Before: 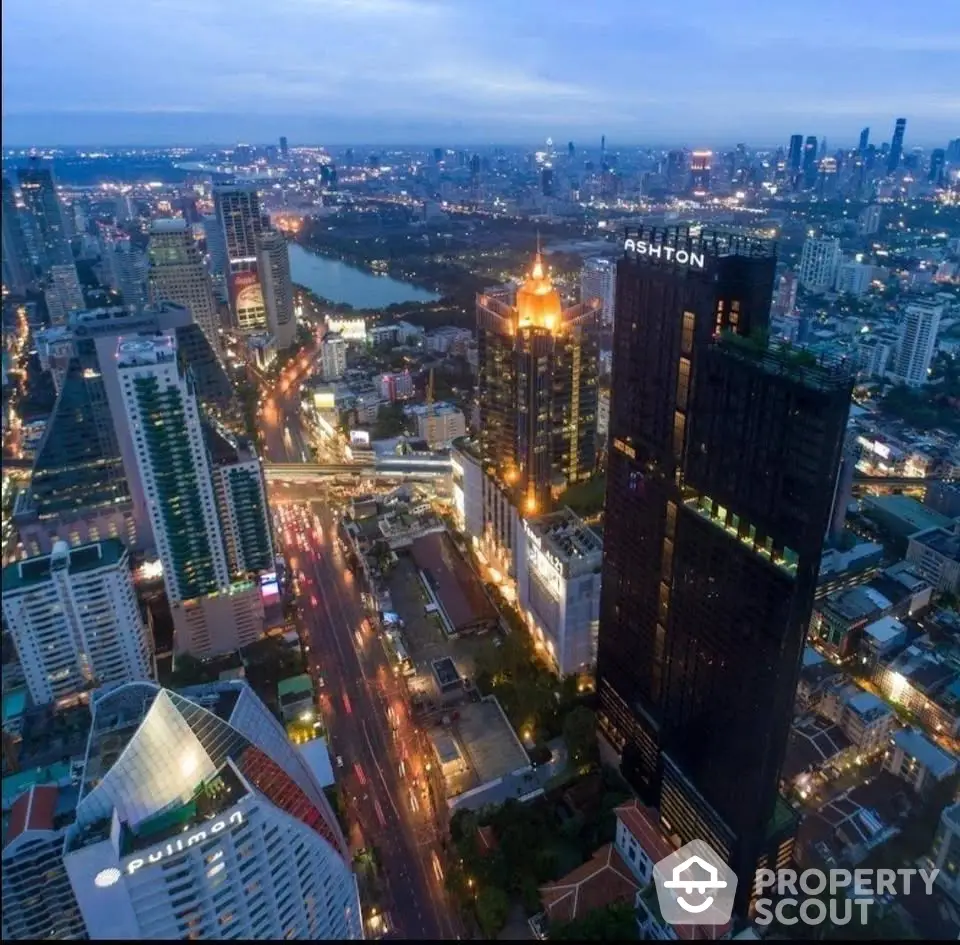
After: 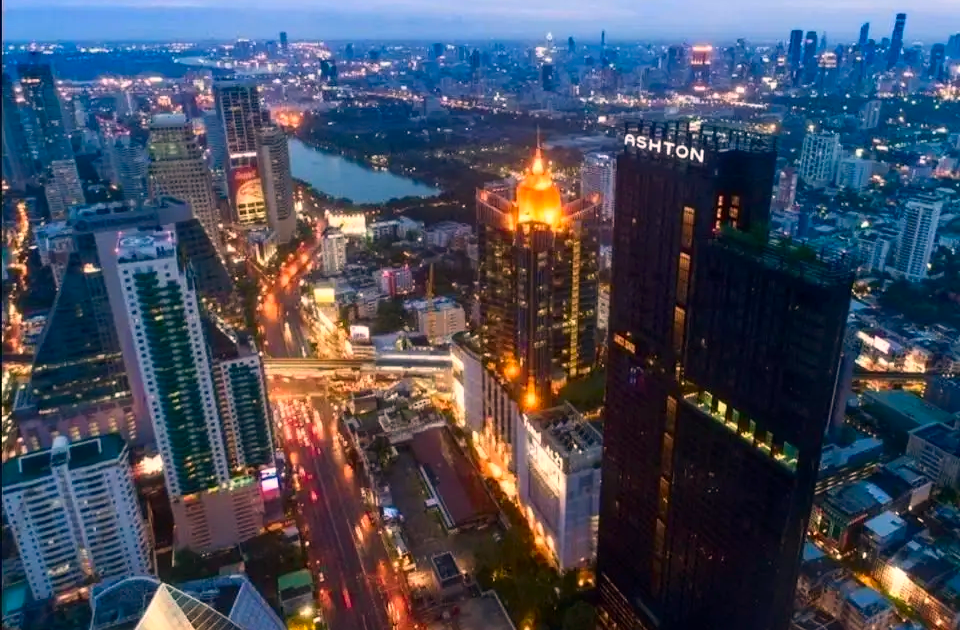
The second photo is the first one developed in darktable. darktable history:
contrast brightness saturation: contrast 0.16, saturation 0.32
white balance: red 1.127, blue 0.943
crop: top 11.166%, bottom 22.168%
